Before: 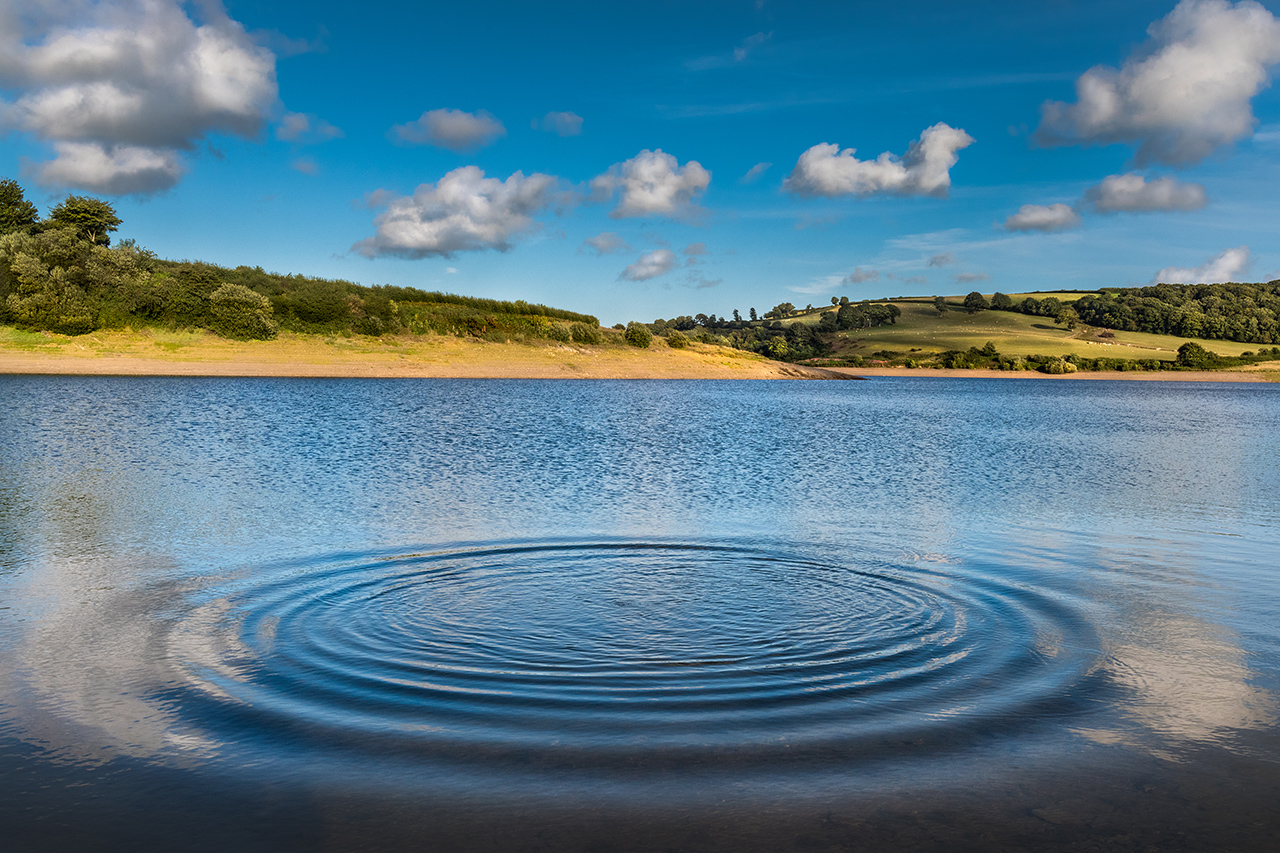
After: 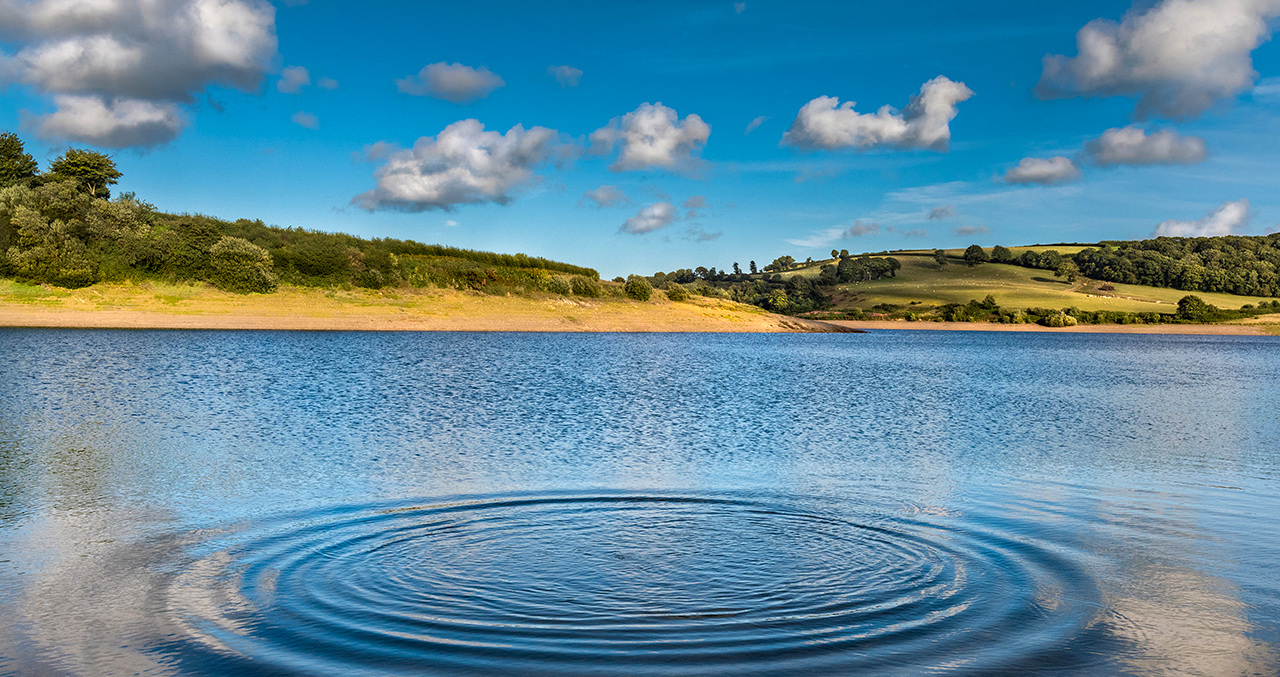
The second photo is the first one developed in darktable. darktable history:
haze removal: adaptive false
exposure: exposure 0.15 EV, compensate highlight preservation false
crop and rotate: top 5.667%, bottom 14.937%
